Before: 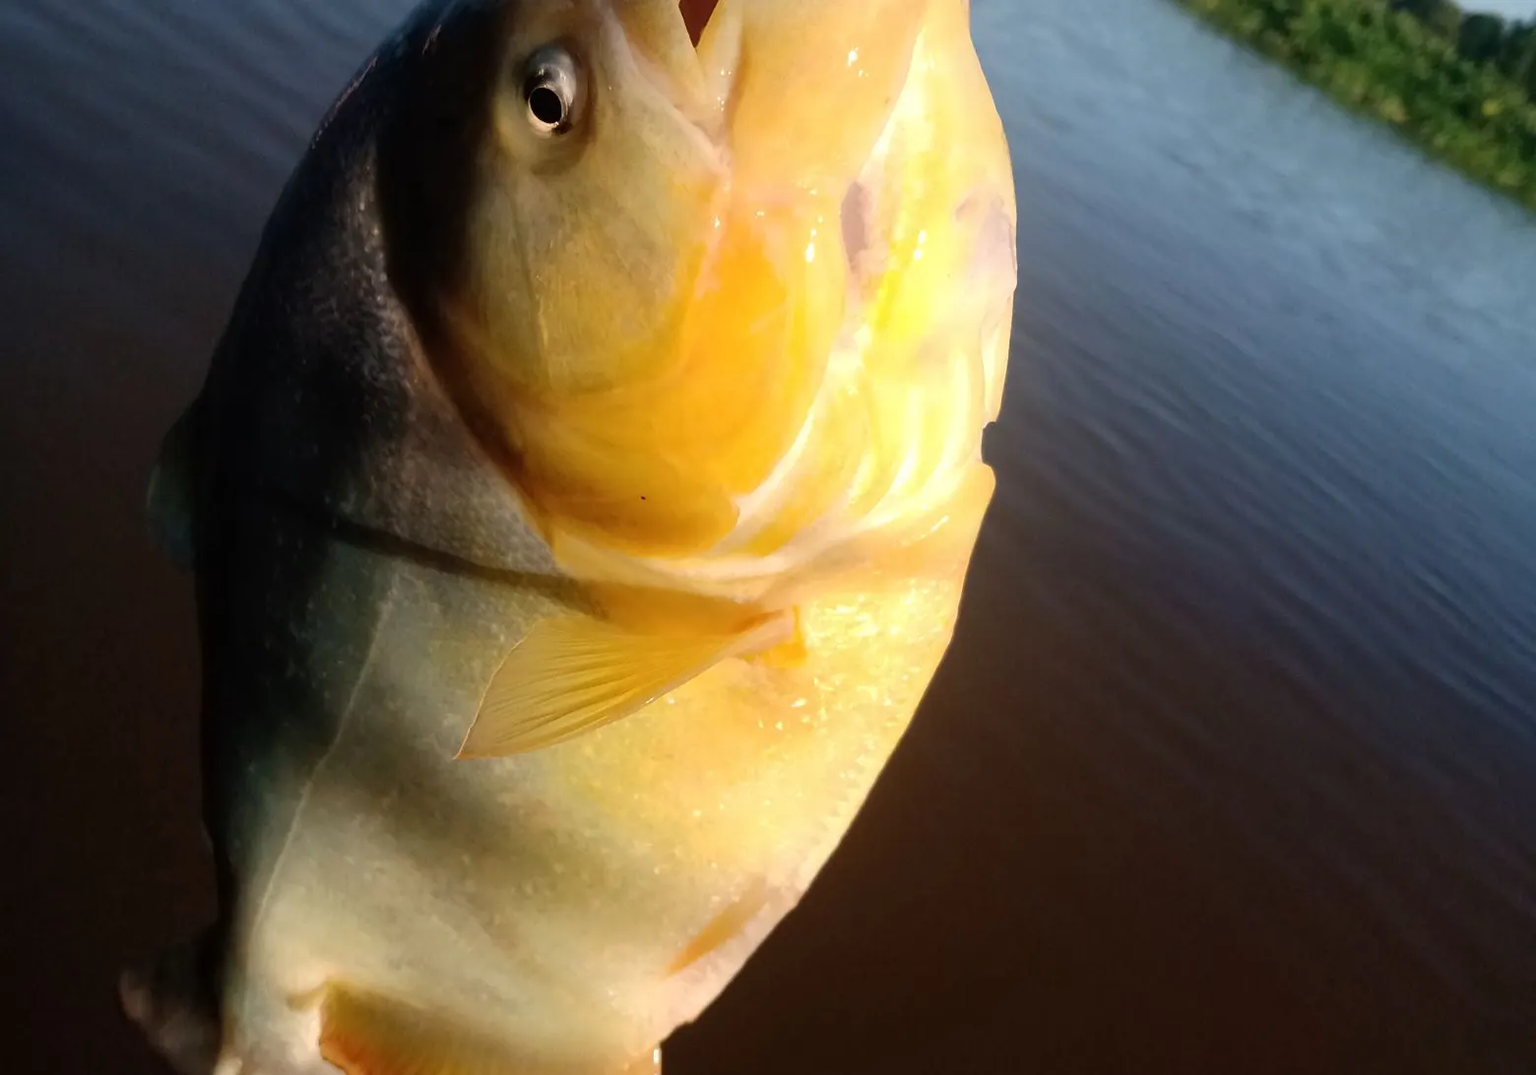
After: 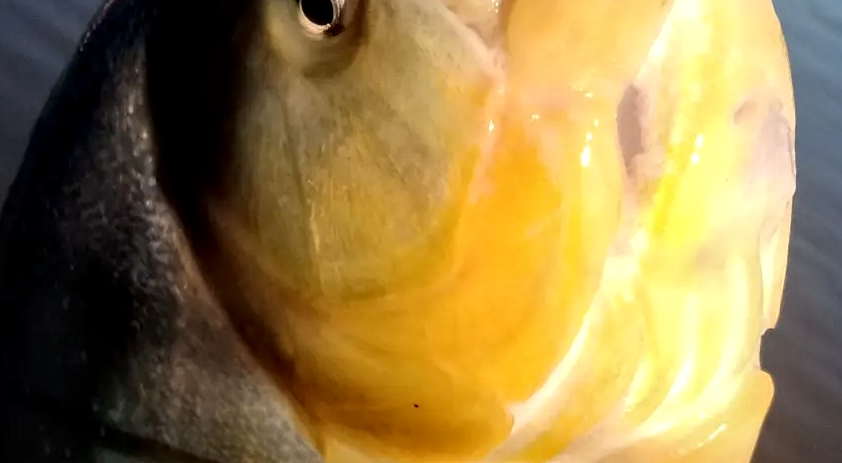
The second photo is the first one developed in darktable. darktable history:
local contrast: highlights 63%, detail 143%, midtone range 0.431
crop: left 15.238%, top 9.235%, right 30.771%, bottom 48.296%
